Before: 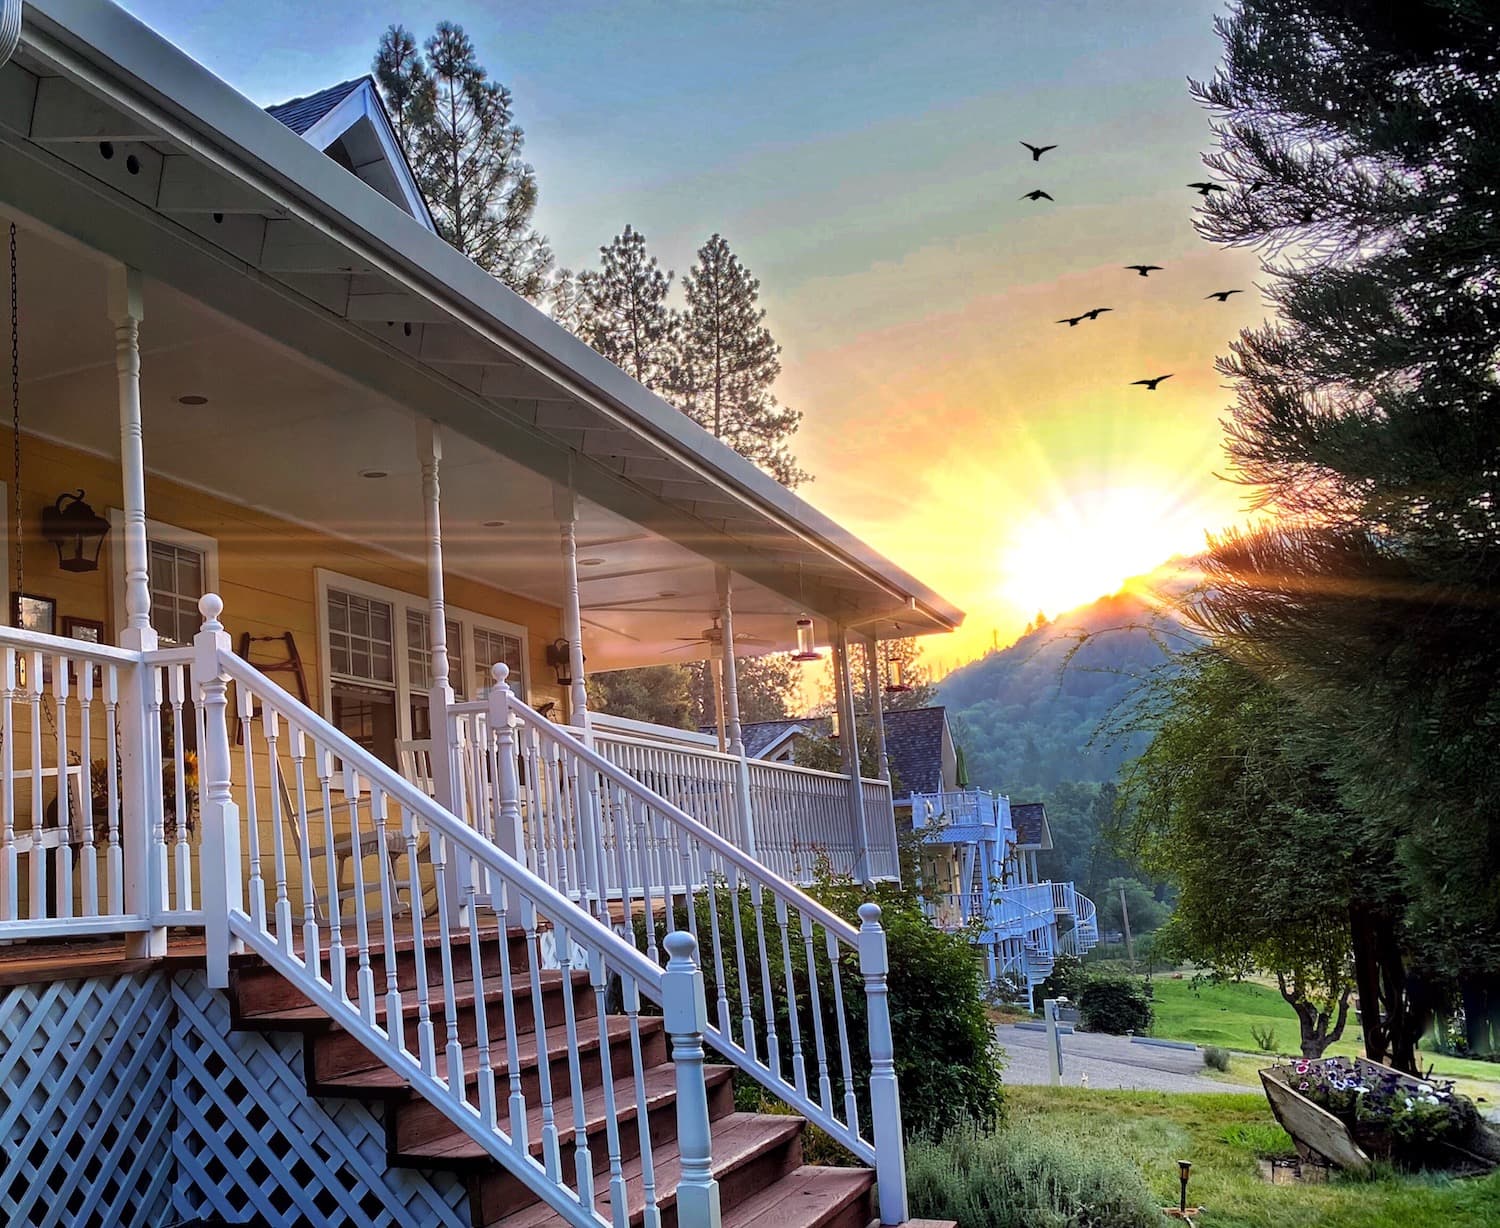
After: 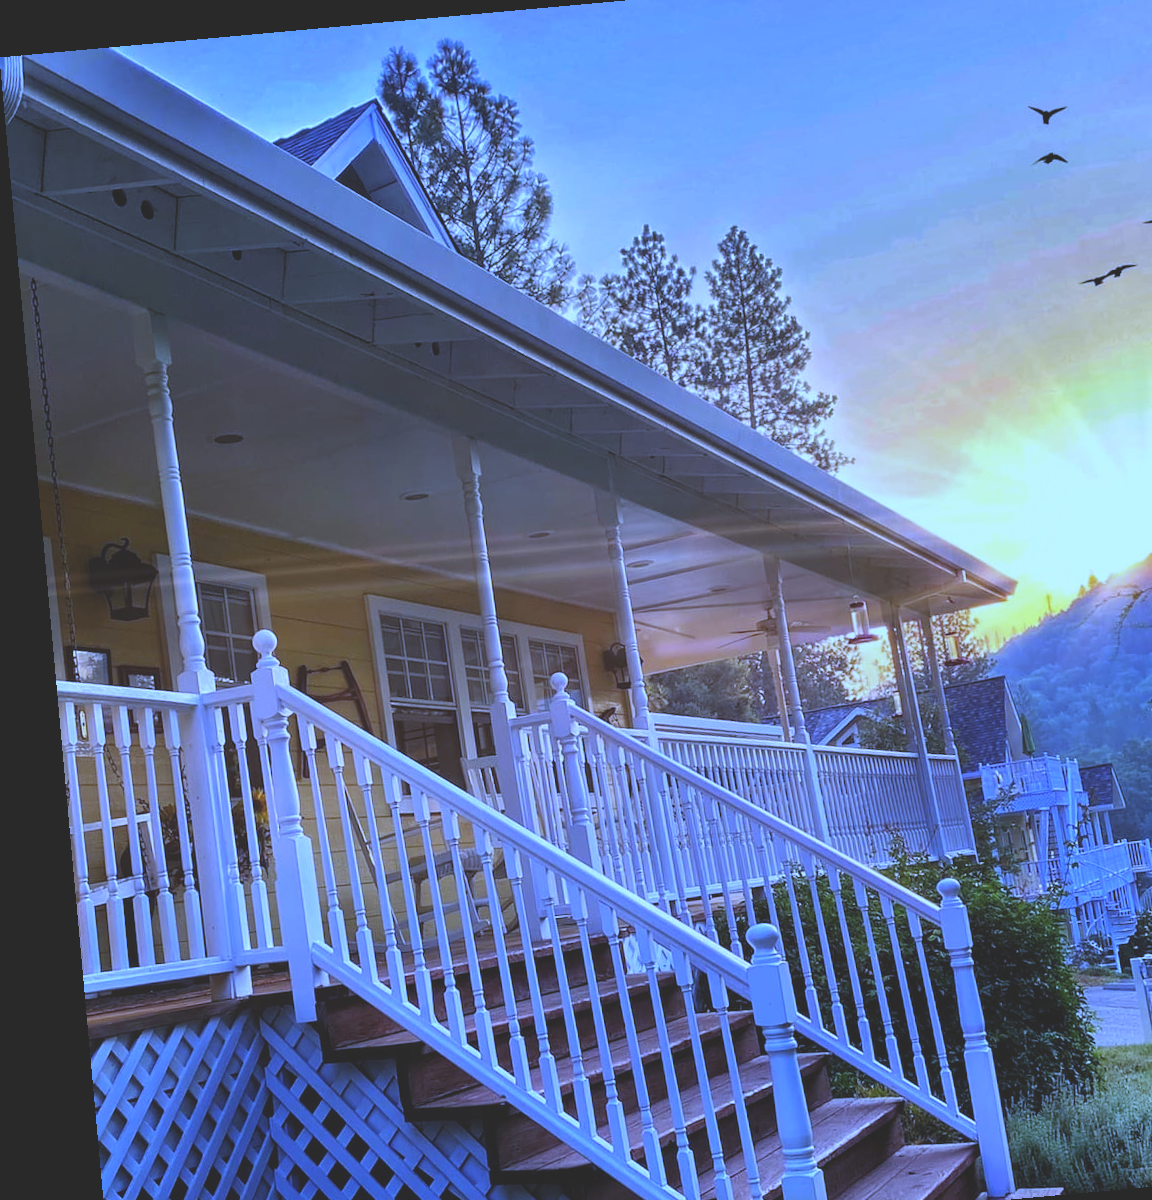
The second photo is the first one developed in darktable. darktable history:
white balance: red 0.766, blue 1.537
rotate and perspective: rotation -5.2°, automatic cropping off
crop: top 5.803%, right 27.864%, bottom 5.804%
exposure: black level correction -0.025, exposure -0.117 EV, compensate highlight preservation false
